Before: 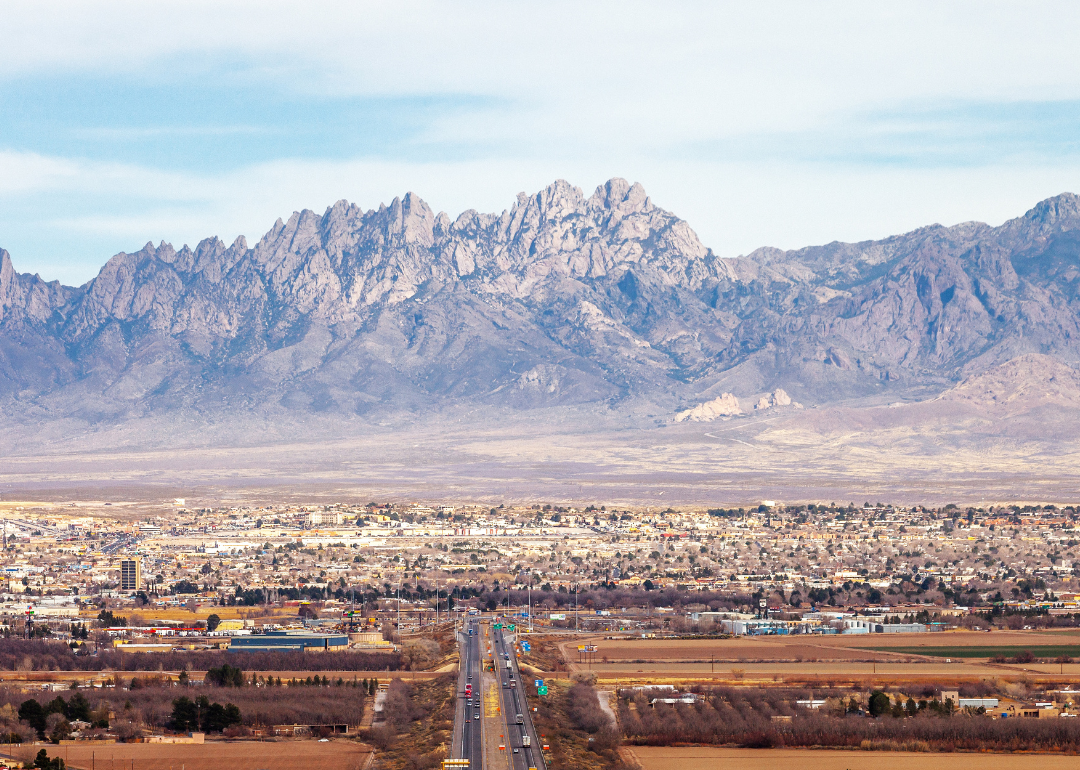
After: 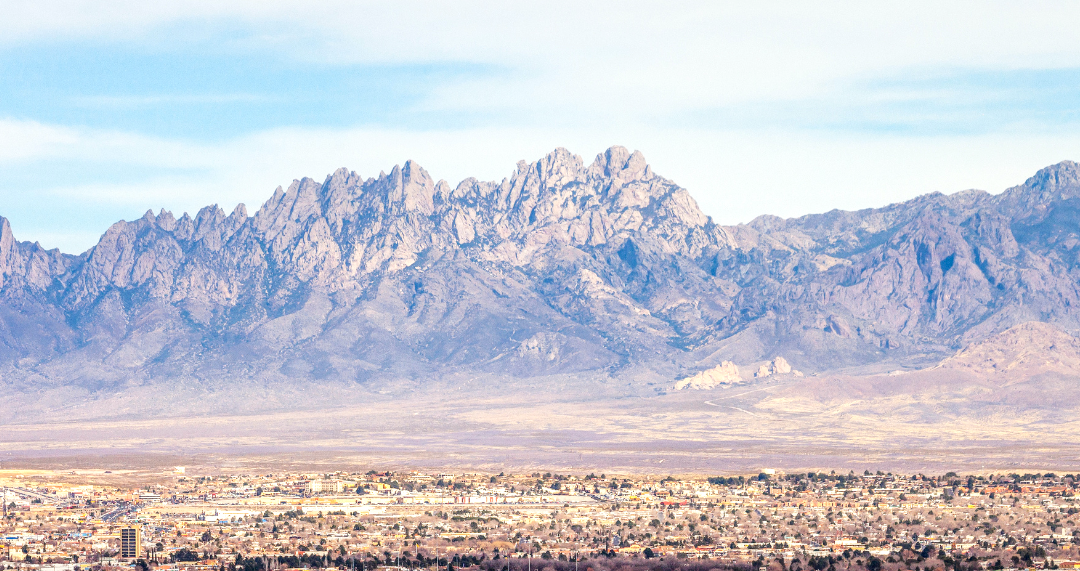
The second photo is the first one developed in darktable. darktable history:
tone curve: curves: ch0 [(0, 0.01) (0.052, 0.045) (0.136, 0.133) (0.29, 0.332) (0.453, 0.531) (0.676, 0.751) (0.89, 0.919) (1, 1)]; ch1 [(0, 0) (0.094, 0.081) (0.285, 0.299) (0.385, 0.403) (0.446, 0.443) (0.495, 0.496) (0.544, 0.552) (0.589, 0.612) (0.722, 0.728) (1, 1)]; ch2 [(0, 0) (0.257, 0.217) (0.43, 0.421) (0.498, 0.507) (0.531, 0.544) (0.56, 0.579) (0.625, 0.642) (1, 1)], color space Lab, independent channels, preserve colors none
crop: top 4.283%, bottom 21.548%
local contrast: detail 130%
